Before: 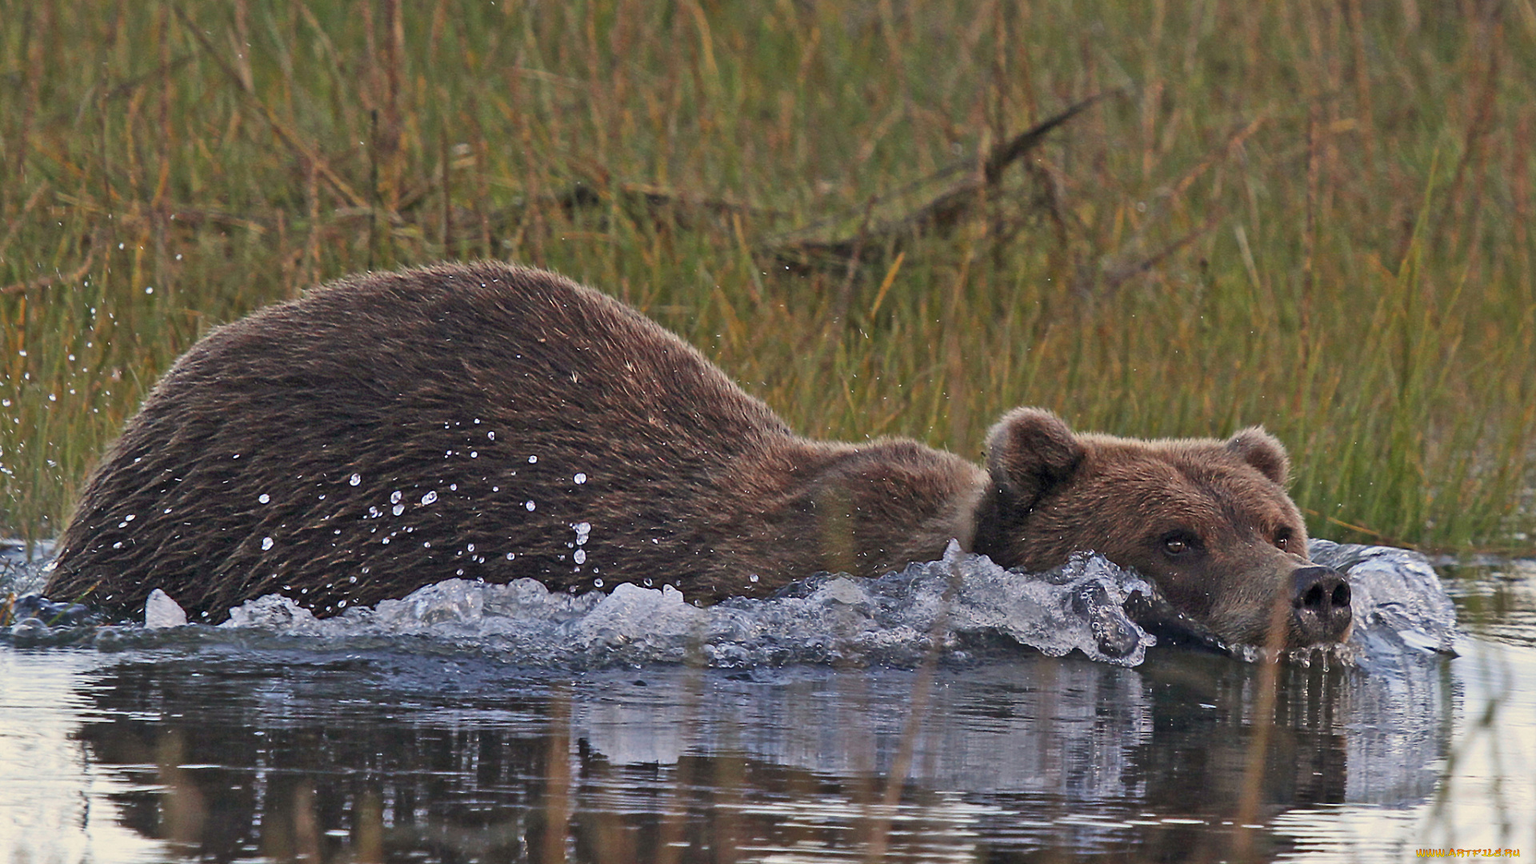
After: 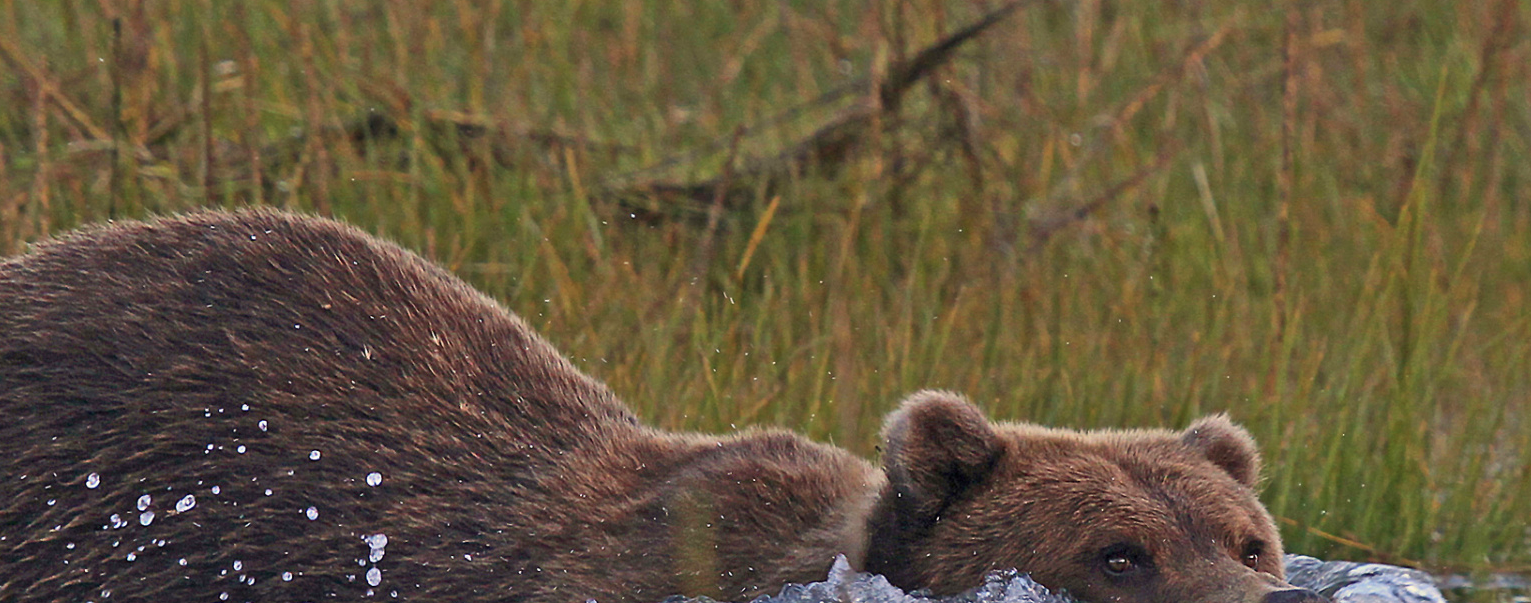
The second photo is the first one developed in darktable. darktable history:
crop: left 18.303%, top 11.071%, right 1.944%, bottom 33.023%
velvia: on, module defaults
